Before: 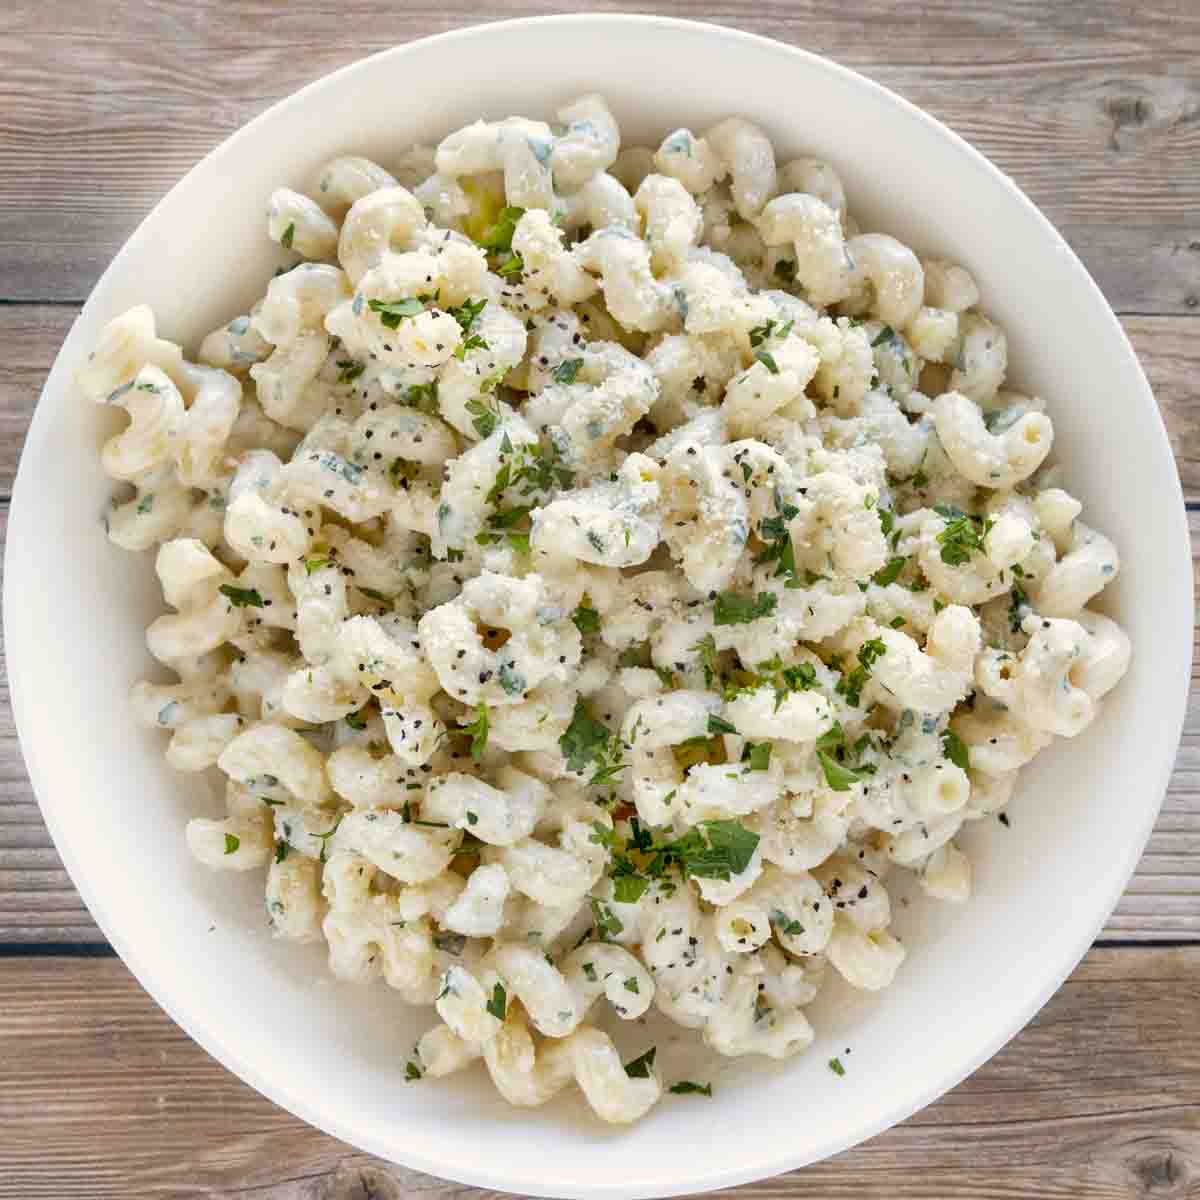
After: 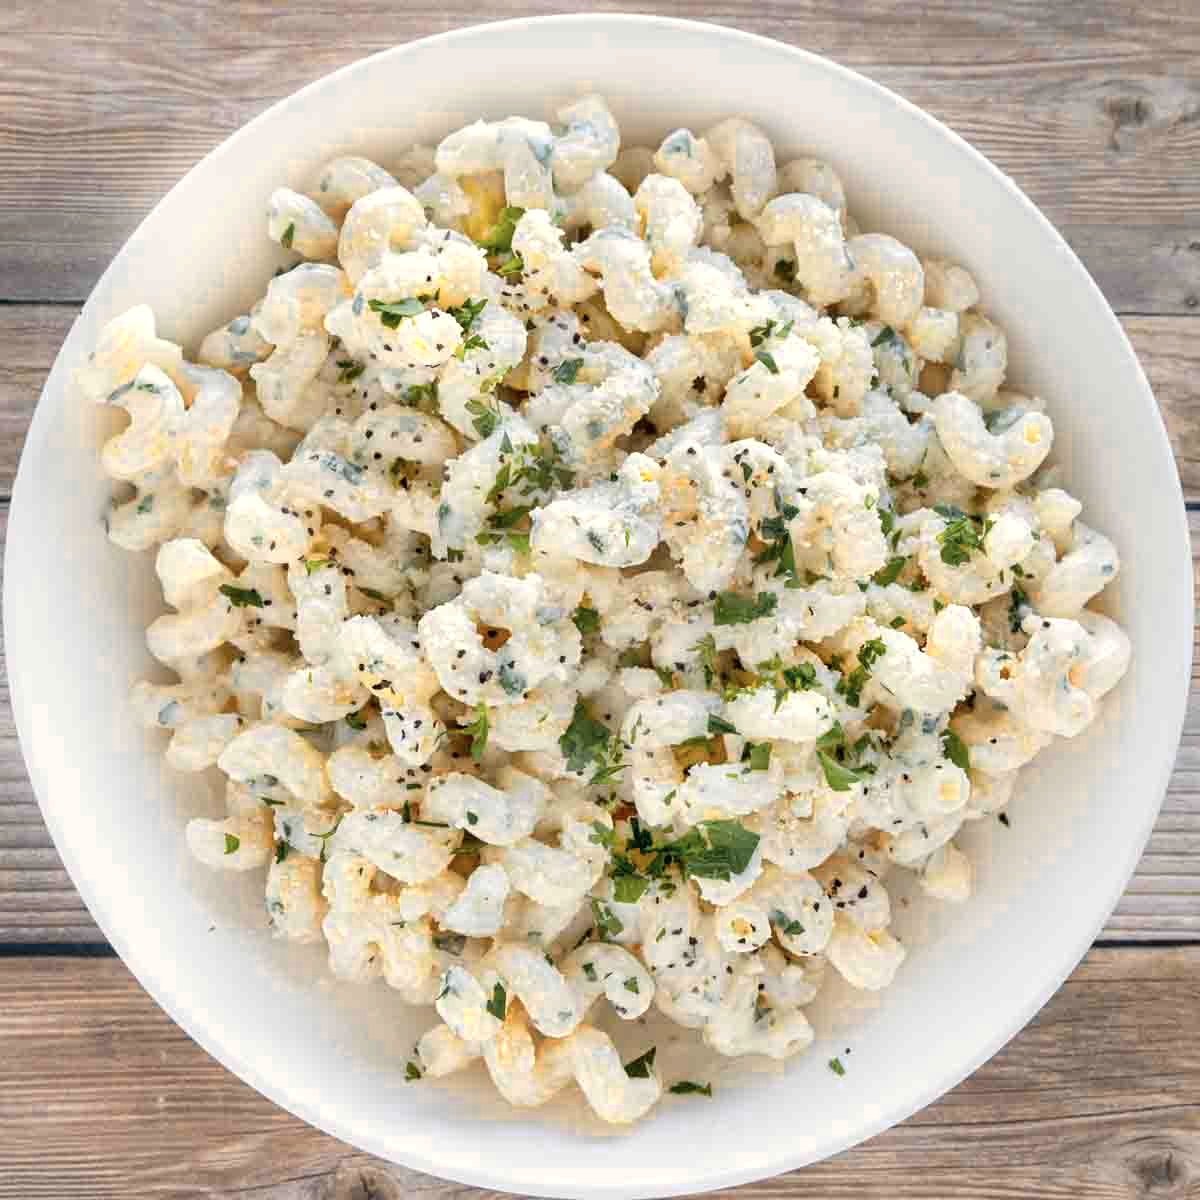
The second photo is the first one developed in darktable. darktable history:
color zones: curves: ch0 [(0.018, 0.548) (0.197, 0.654) (0.425, 0.447) (0.605, 0.658) (0.732, 0.579)]; ch1 [(0.105, 0.531) (0.224, 0.531) (0.386, 0.39) (0.618, 0.456) (0.732, 0.456) (0.956, 0.421)]; ch2 [(0.039, 0.583) (0.215, 0.465) (0.399, 0.544) (0.465, 0.548) (0.614, 0.447) (0.724, 0.43) (0.882, 0.623) (0.956, 0.632)]
white balance: emerald 1
